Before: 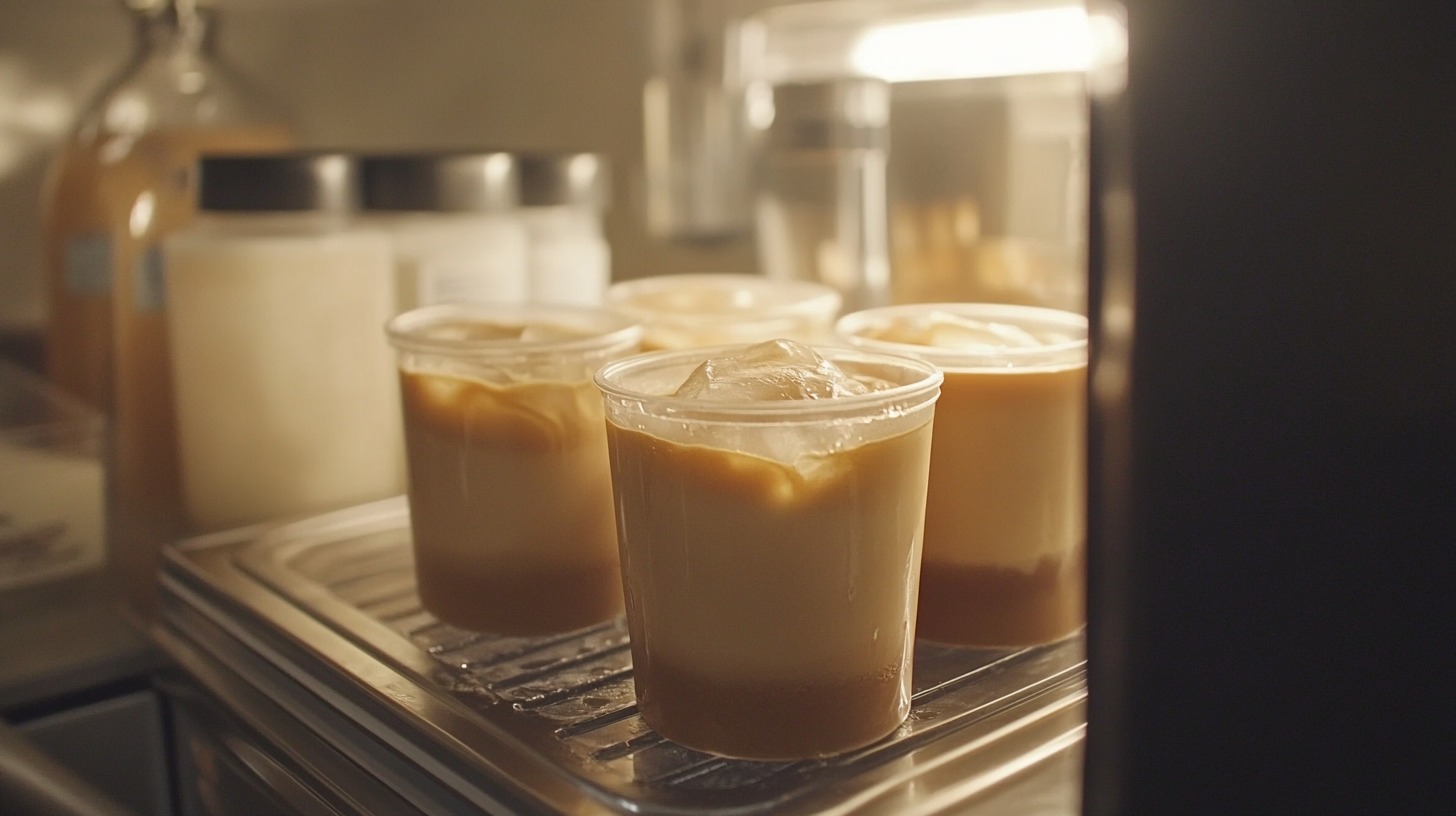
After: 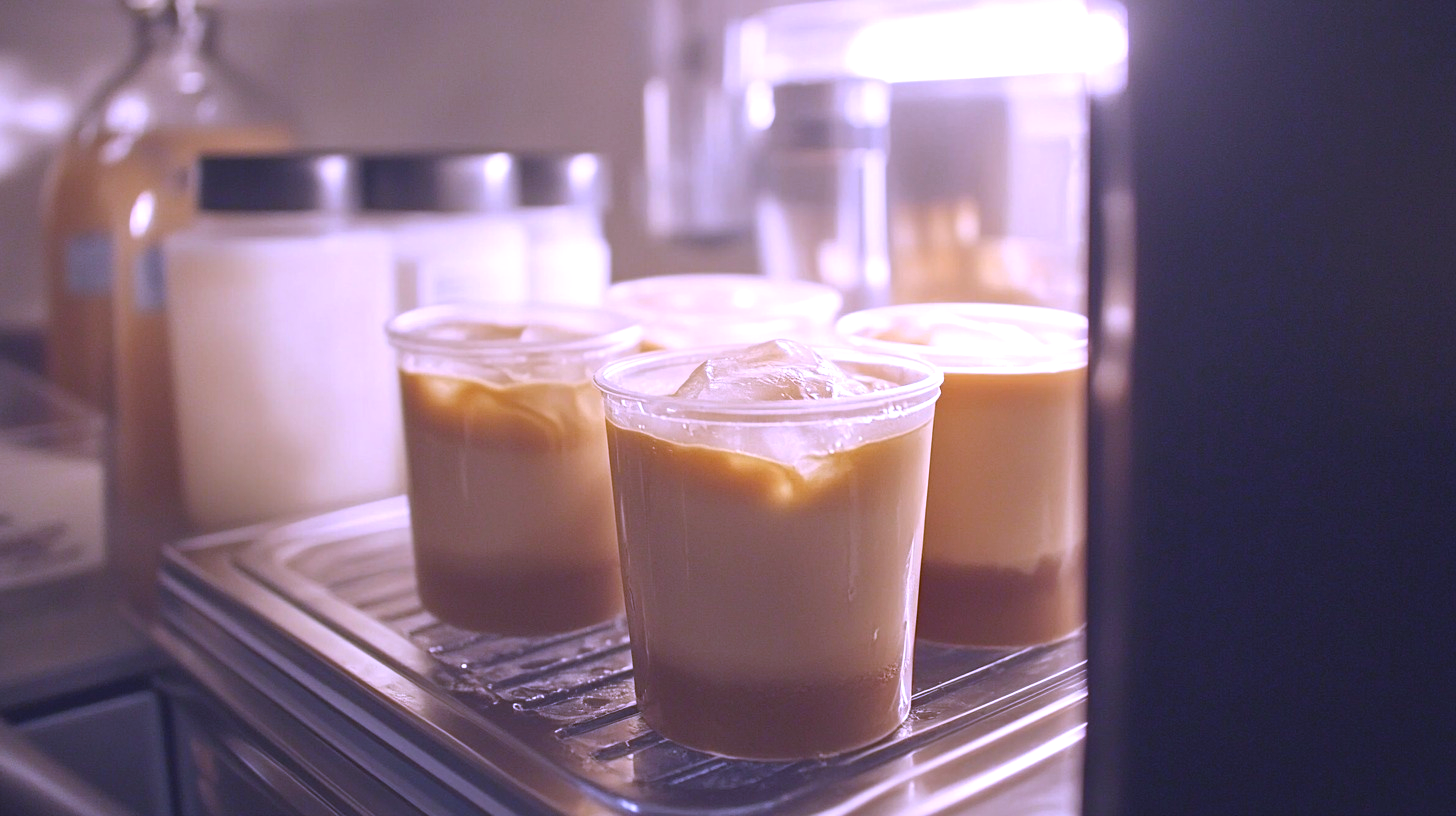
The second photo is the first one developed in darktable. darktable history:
color correction: highlights a* 0.816, highlights b* 2.78, saturation 1.1
white balance: red 0.98, blue 1.61
exposure: black level correction 0, exposure 0.5 EV, compensate exposure bias true, compensate highlight preservation false
